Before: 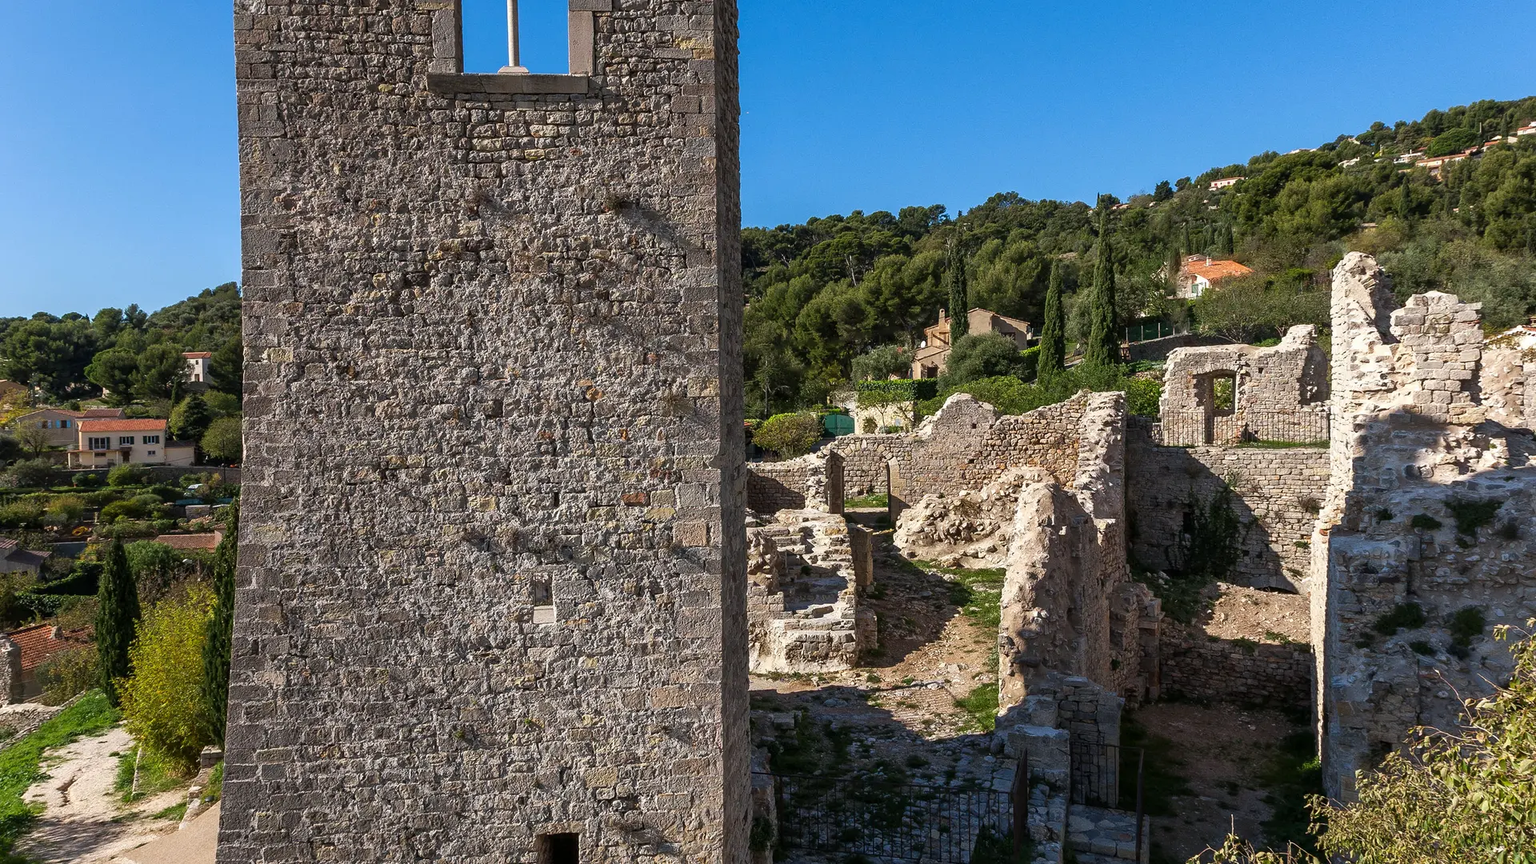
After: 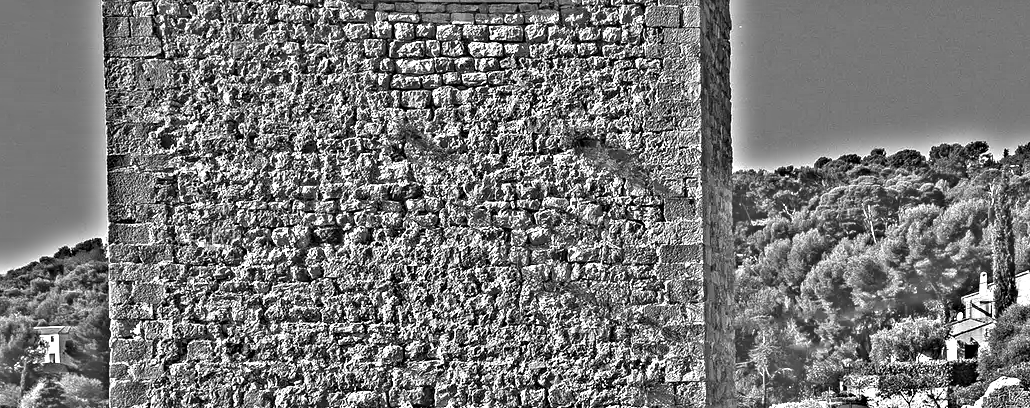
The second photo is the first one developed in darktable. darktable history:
crop: left 10.121%, top 10.631%, right 36.218%, bottom 51.526%
highpass: on, module defaults
